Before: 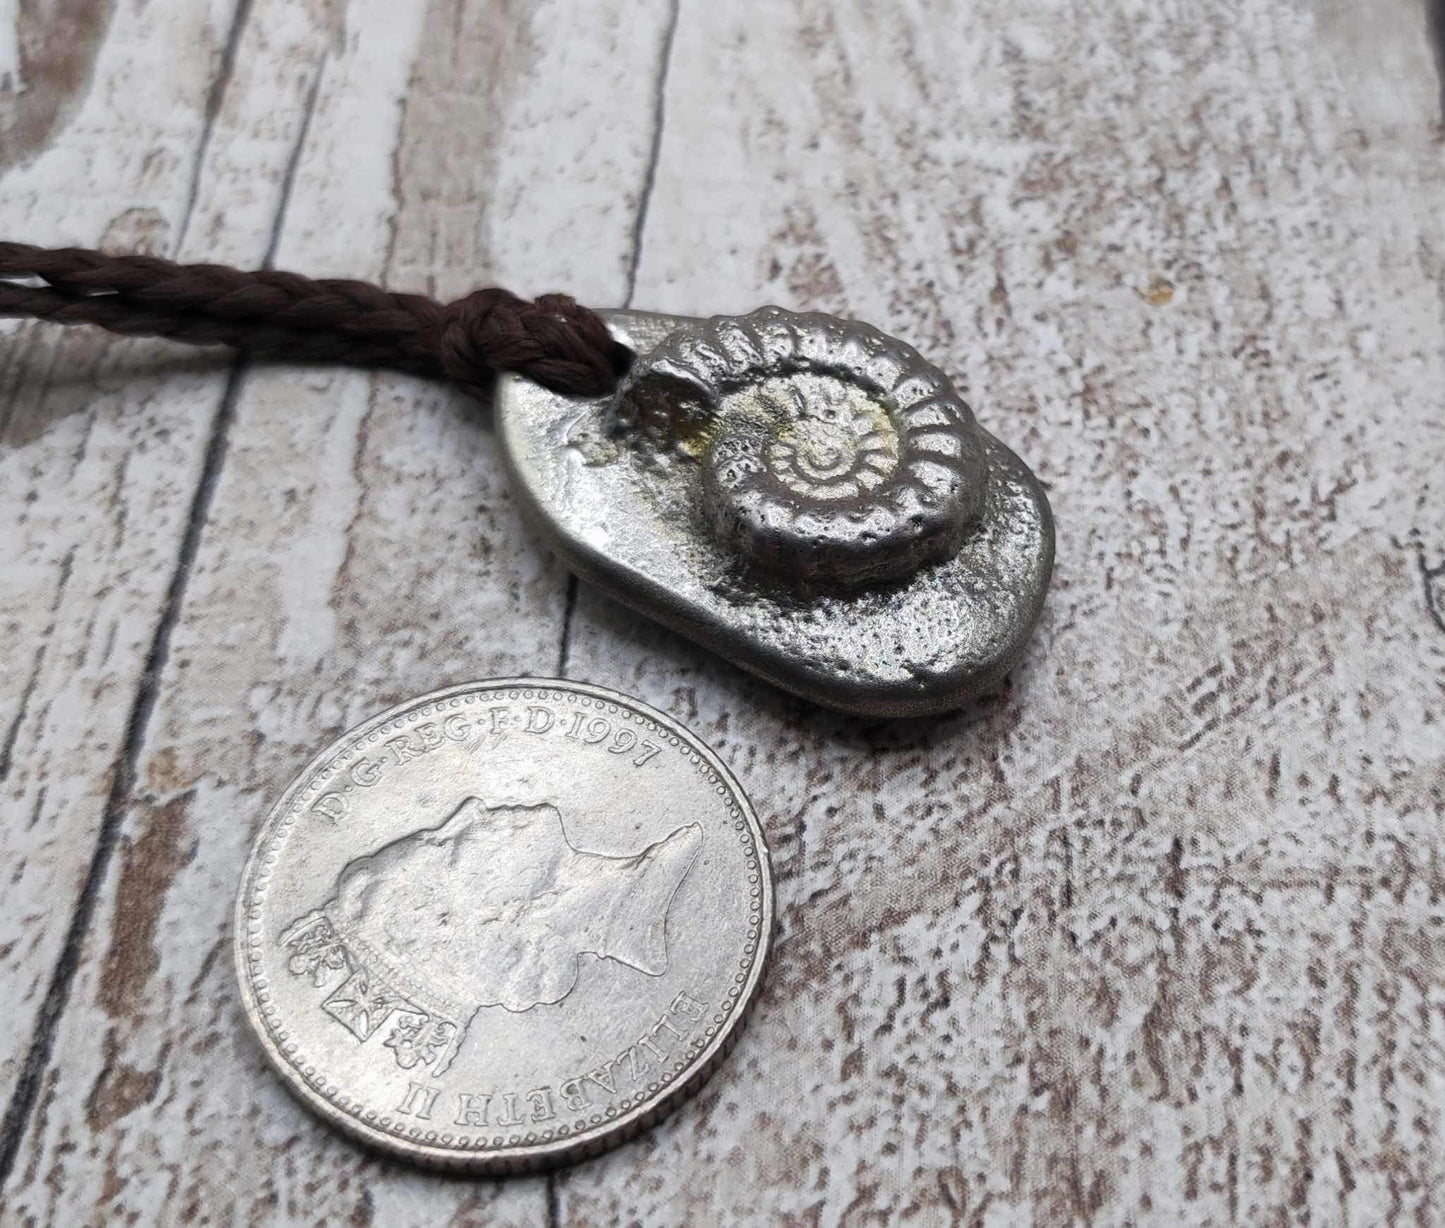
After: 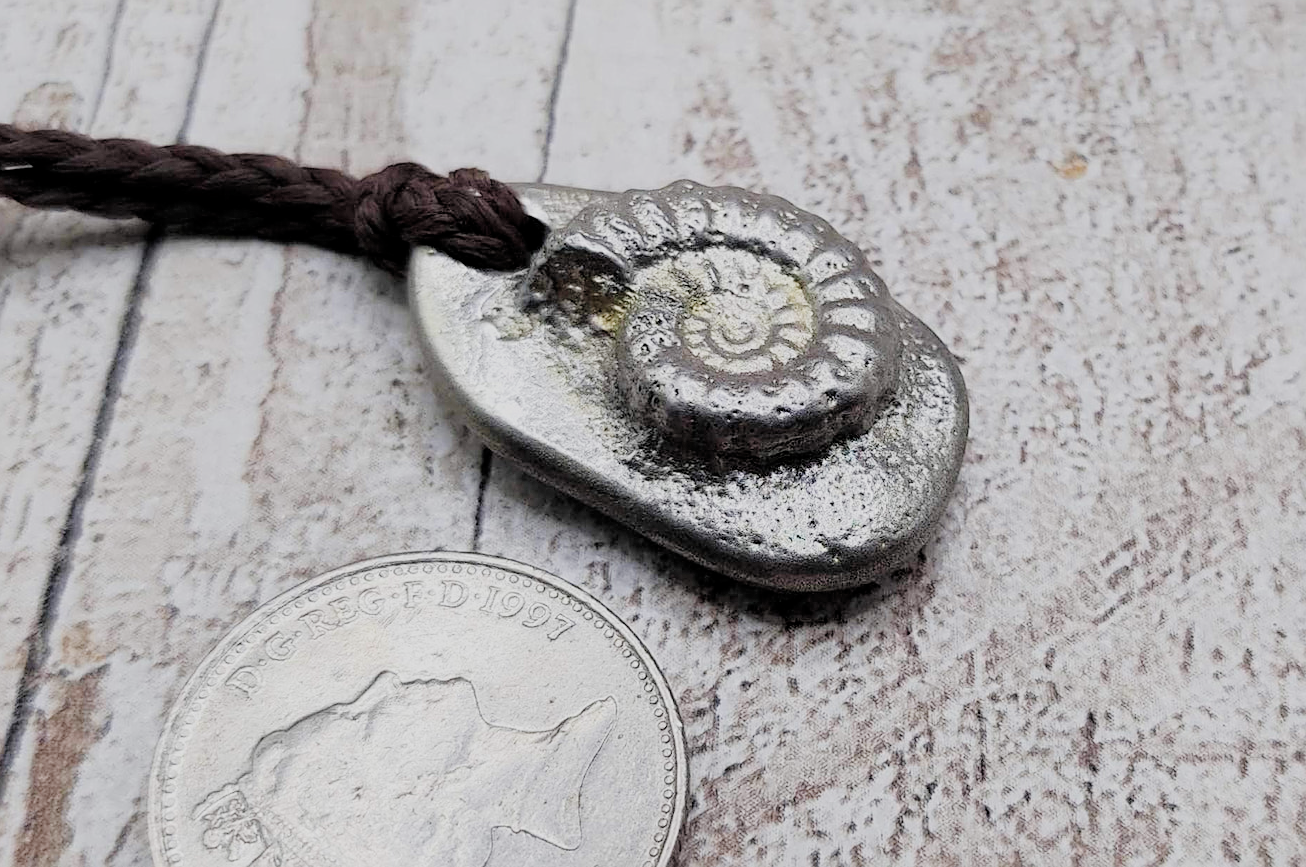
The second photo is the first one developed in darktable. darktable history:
crop: left 5.996%, top 10.28%, right 3.58%, bottom 19.046%
exposure: black level correction 0, exposure 1.001 EV, compensate highlight preservation false
filmic rgb: middle gray luminance 17.85%, black relative exposure -7.54 EV, white relative exposure 8.44 EV, target black luminance 0%, hardness 2.23, latitude 18.7%, contrast 0.886, highlights saturation mix 4.35%, shadows ↔ highlights balance 10.68%
sharpen: on, module defaults
